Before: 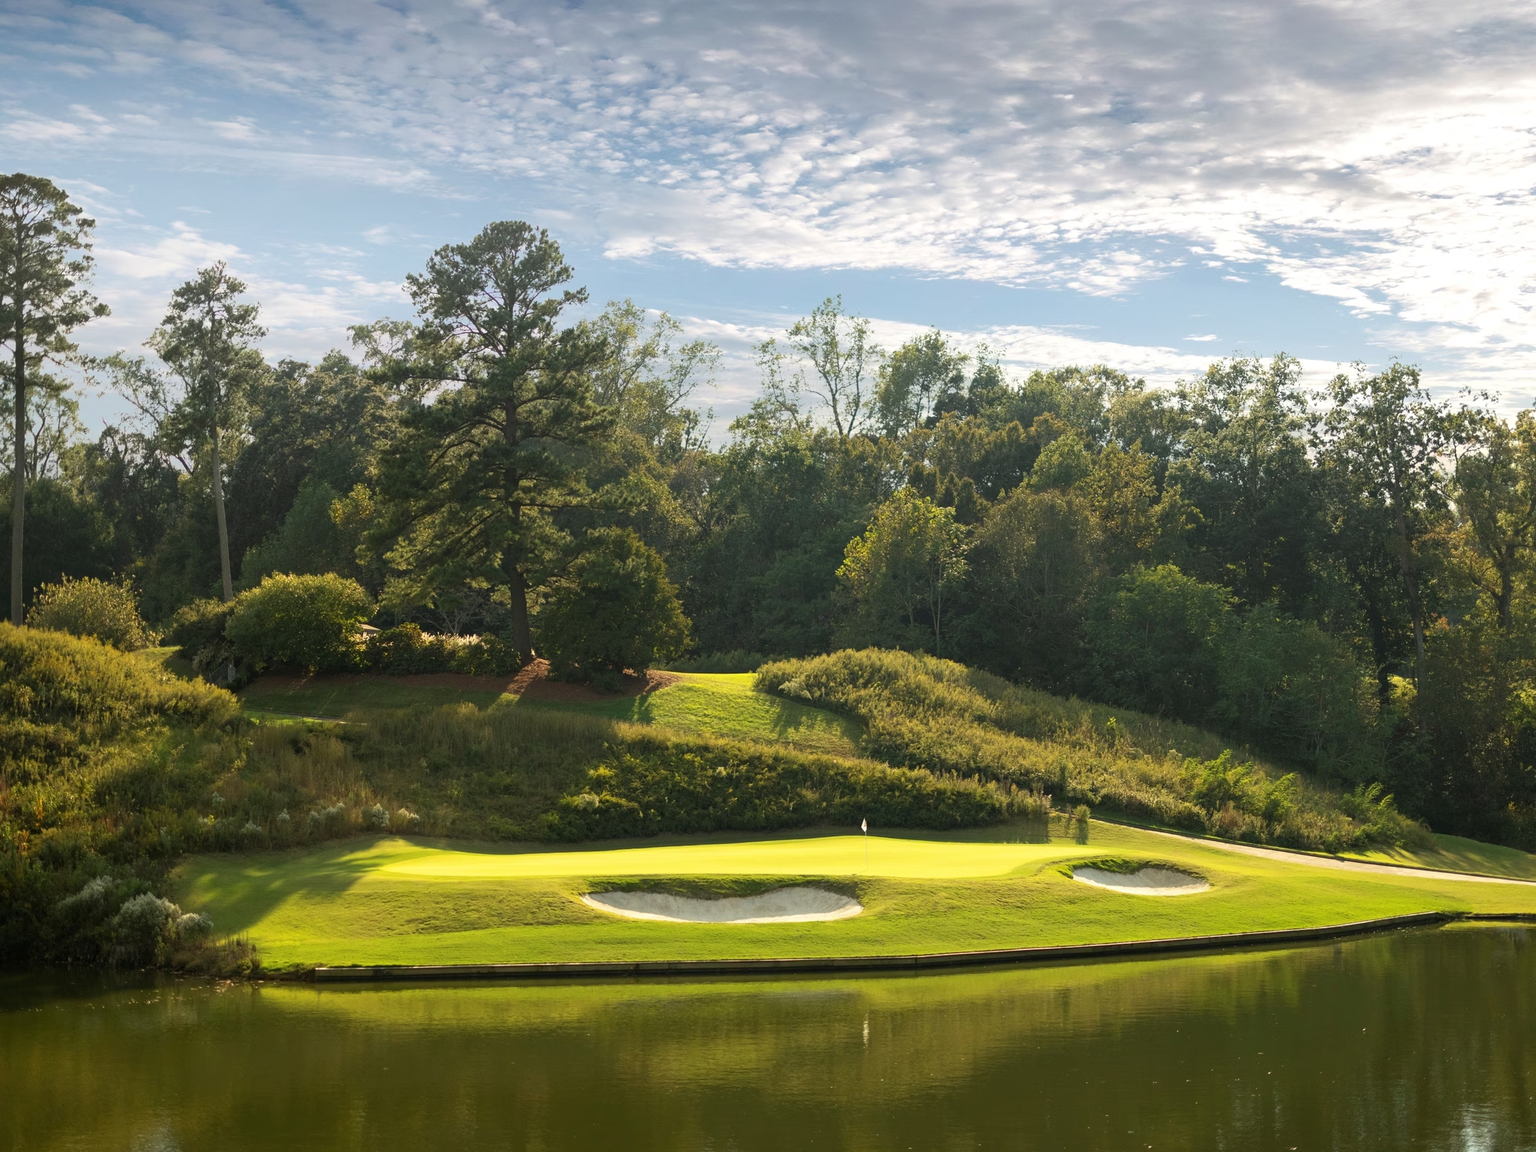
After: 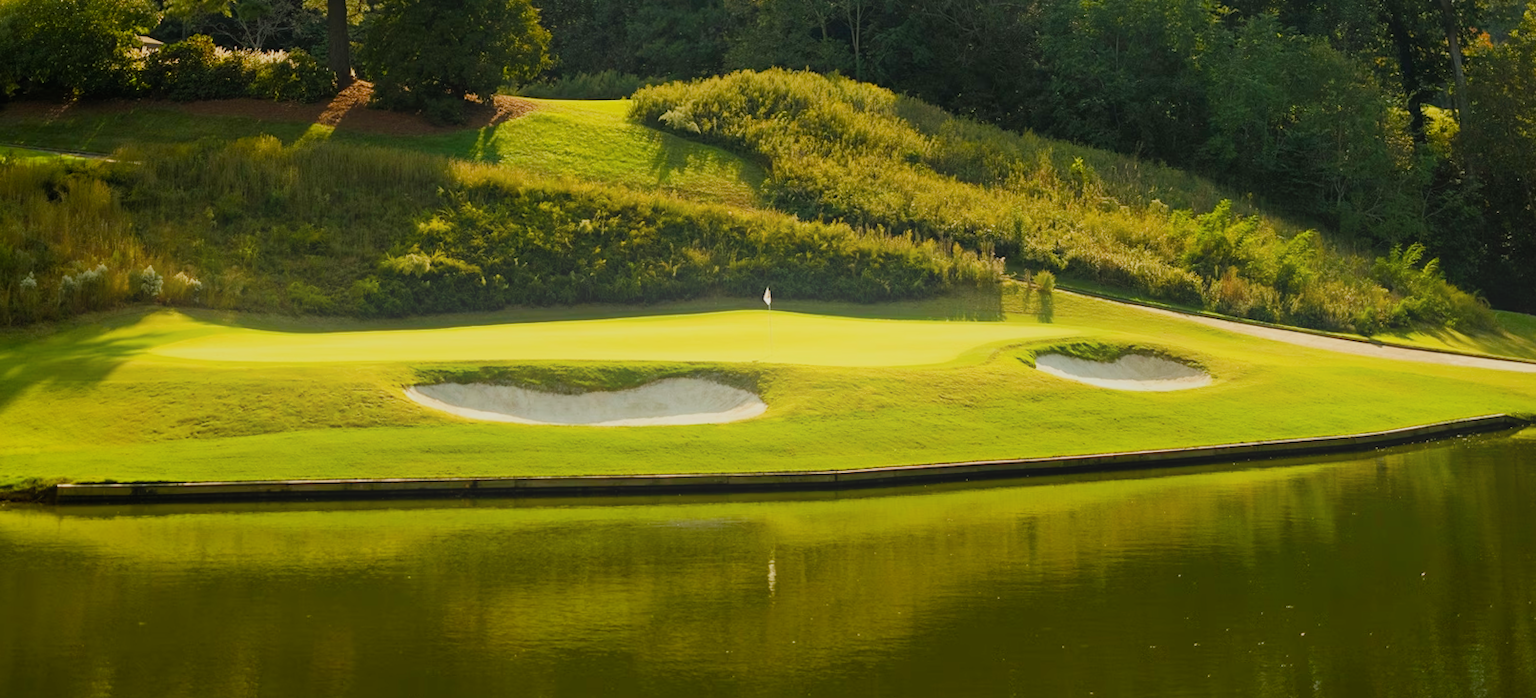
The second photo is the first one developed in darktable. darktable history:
color balance rgb: perceptual saturation grading › global saturation 35%, perceptual saturation grading › highlights -30%, perceptual saturation grading › shadows 35%, perceptual brilliance grading › global brilliance 3%, perceptual brilliance grading › highlights -3%, perceptual brilliance grading › shadows 3%
crop and rotate: left 13.306%, top 48.129%, bottom 2.928%
rotate and perspective: rotation 0.215°, lens shift (vertical) -0.139, crop left 0.069, crop right 0.939, crop top 0.002, crop bottom 0.996
bloom: threshold 82.5%, strength 16.25%
filmic rgb: black relative exposure -7.65 EV, white relative exposure 4.56 EV, hardness 3.61
